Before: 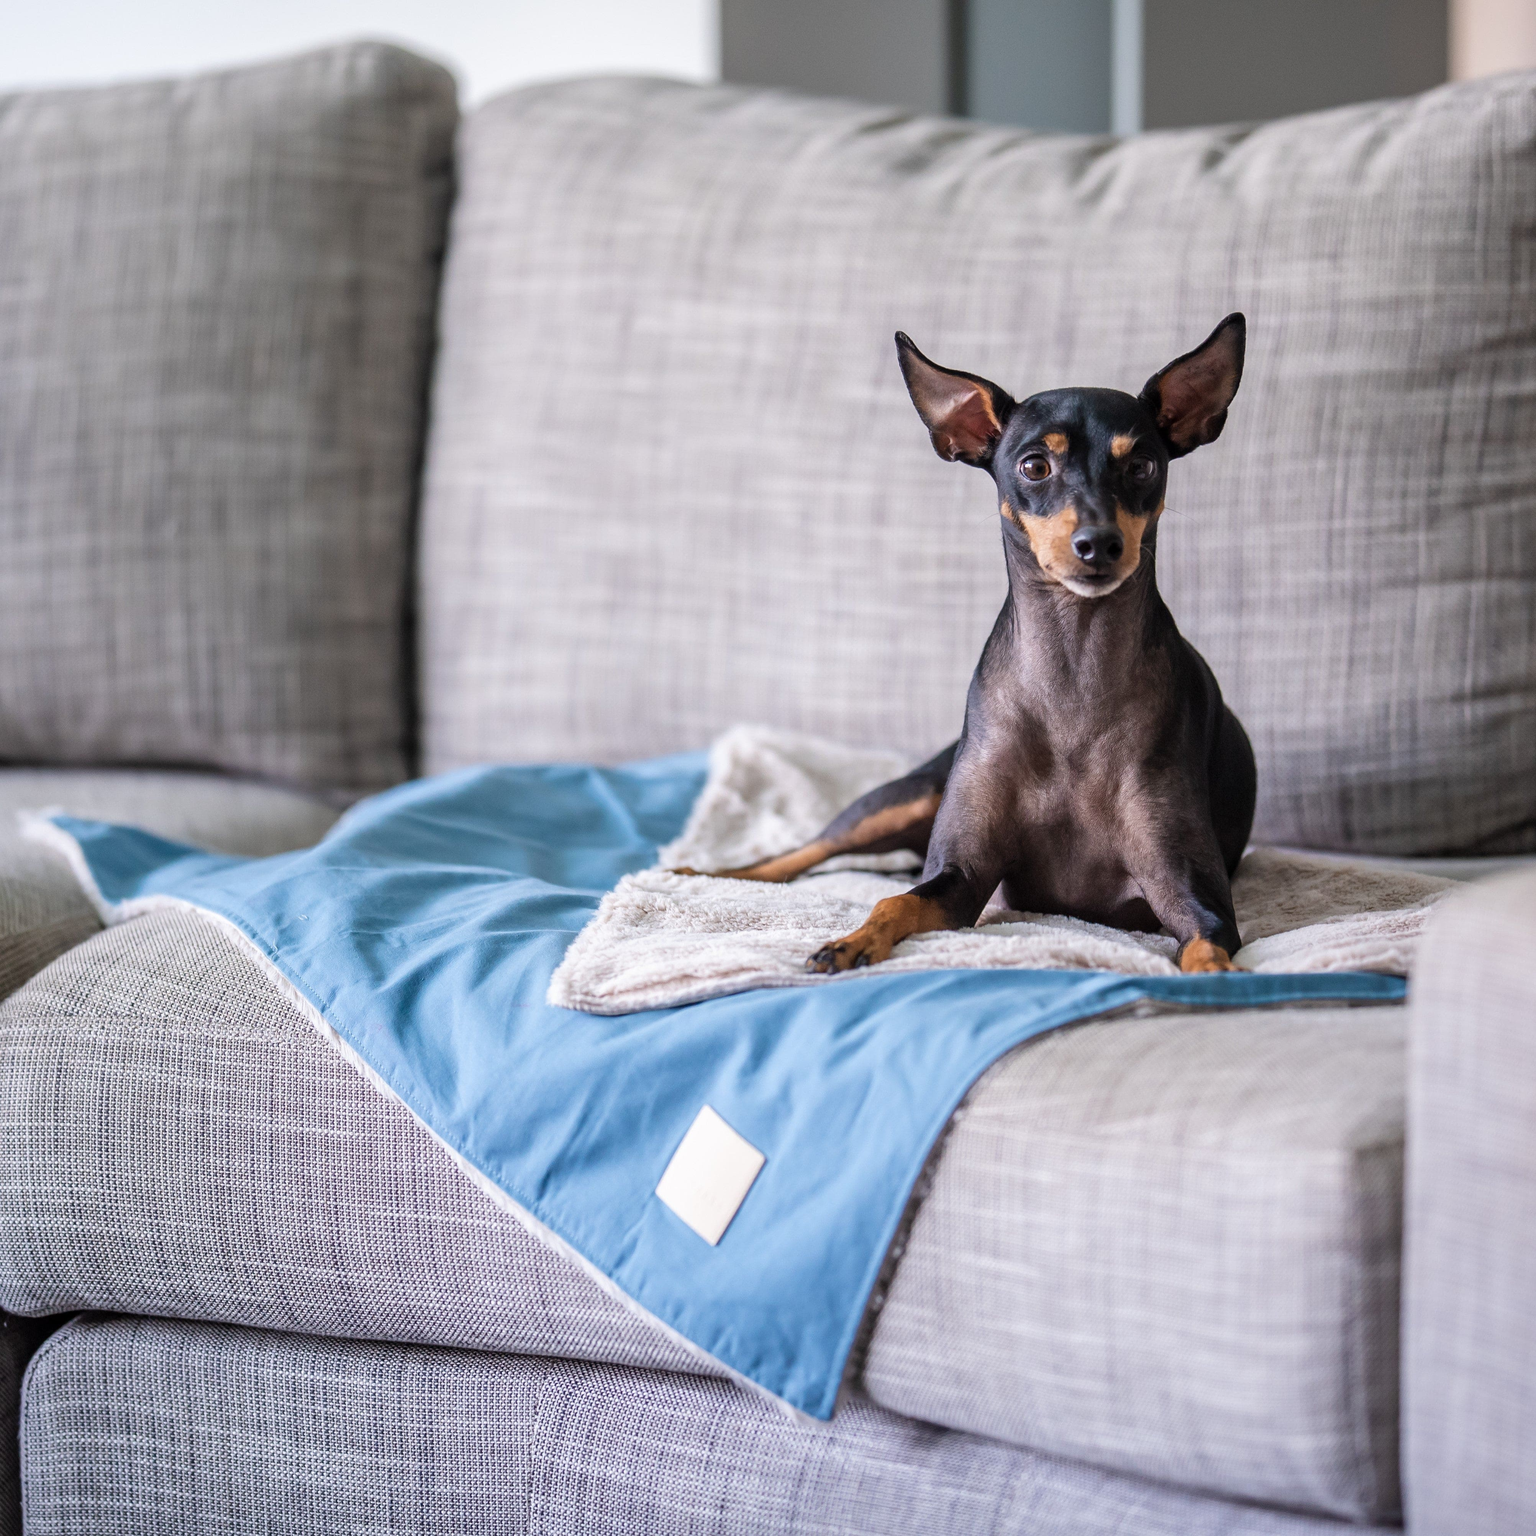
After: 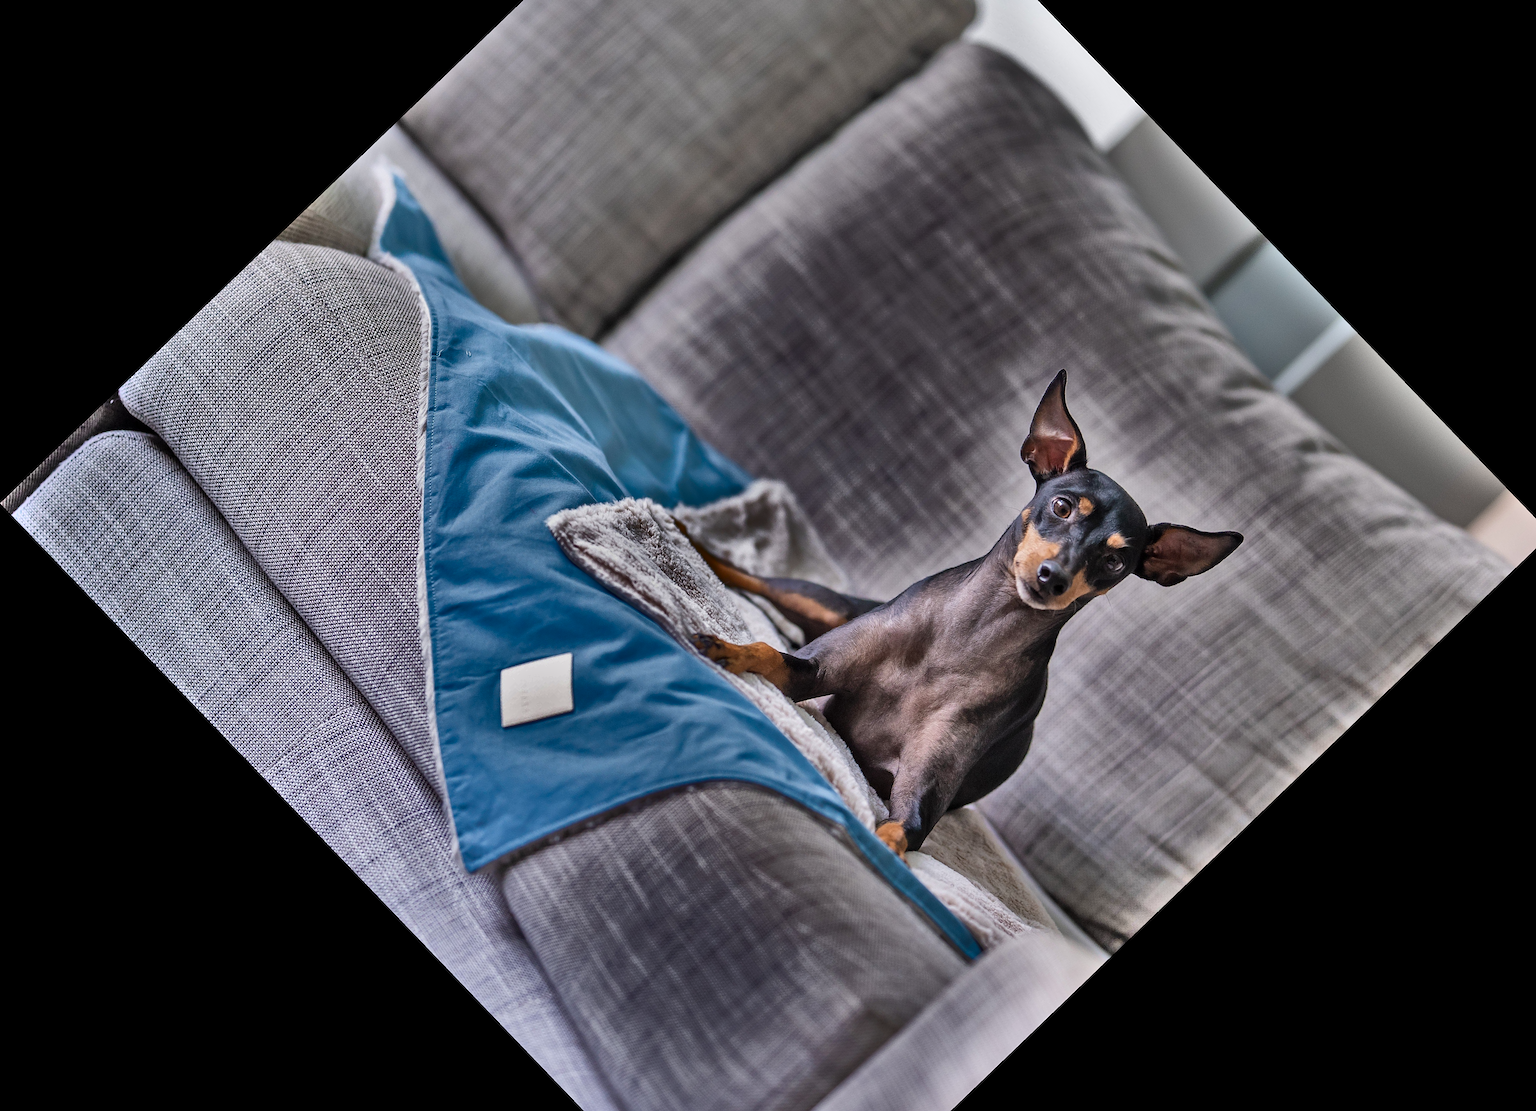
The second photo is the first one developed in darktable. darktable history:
crop and rotate: angle -46.14°, top 16.575%, right 0.898%, bottom 11.738%
shadows and highlights: radius 122.72, shadows 99.8, white point adjustment -2.85, highlights -98.68, soften with gaussian
sharpen: on, module defaults
